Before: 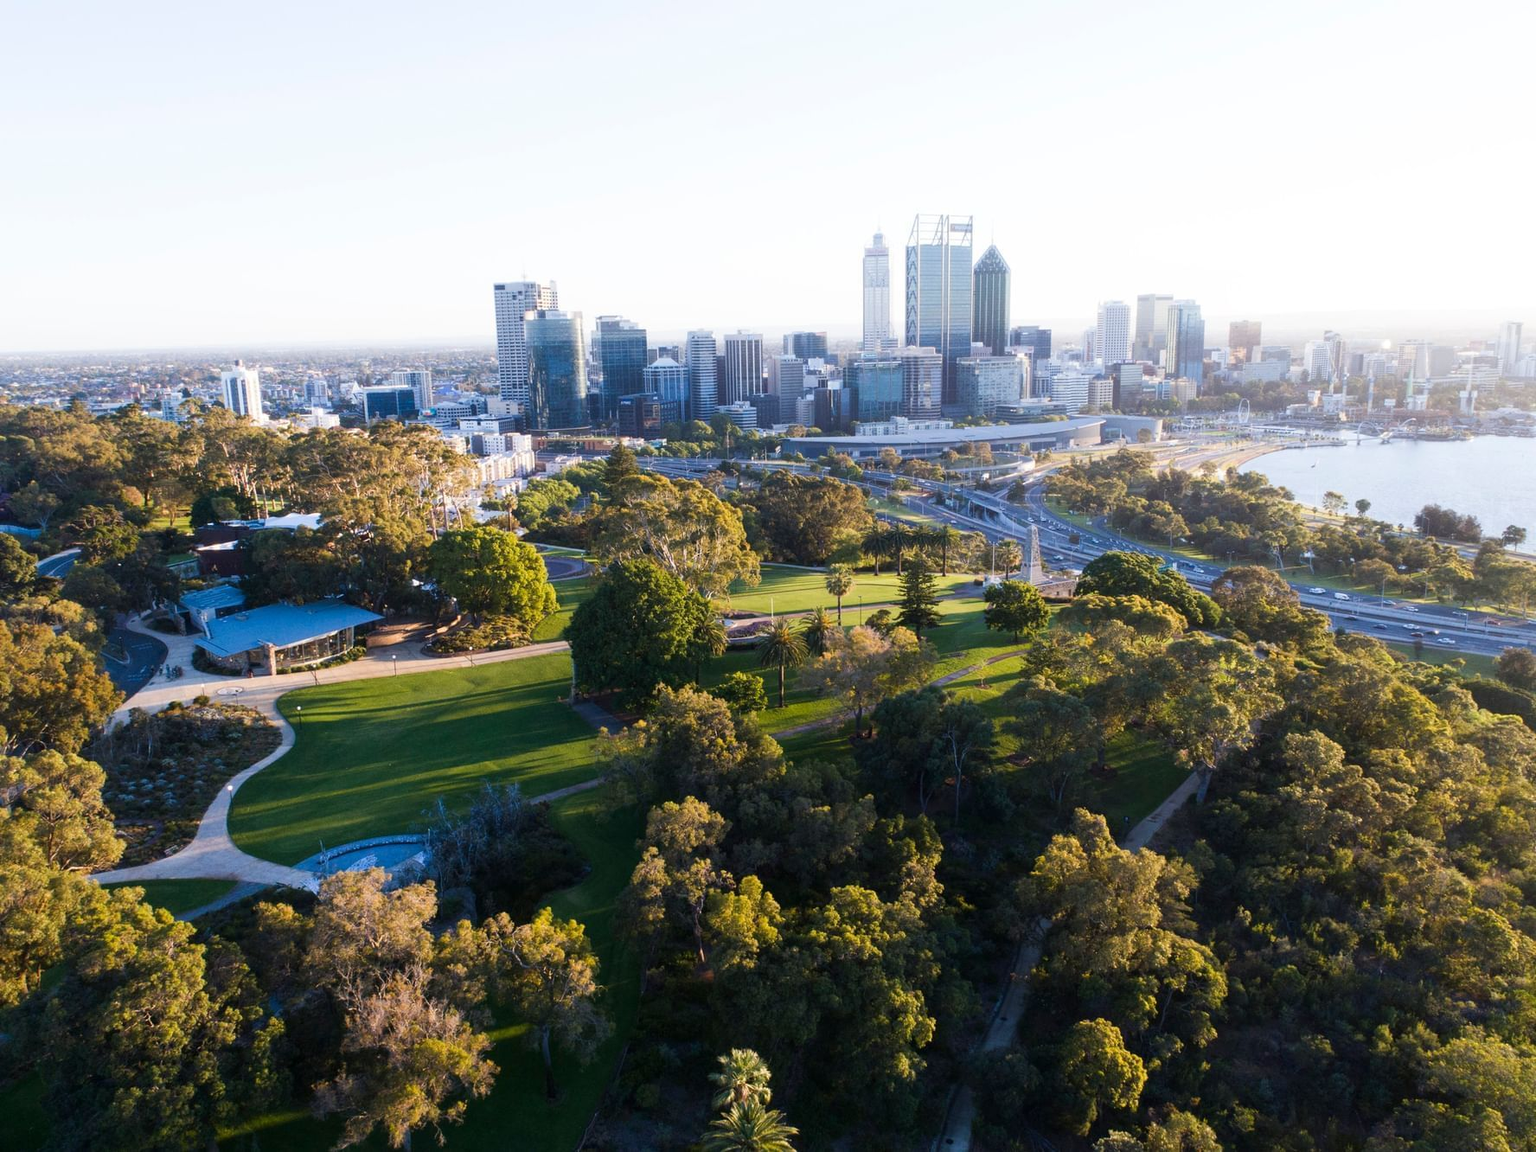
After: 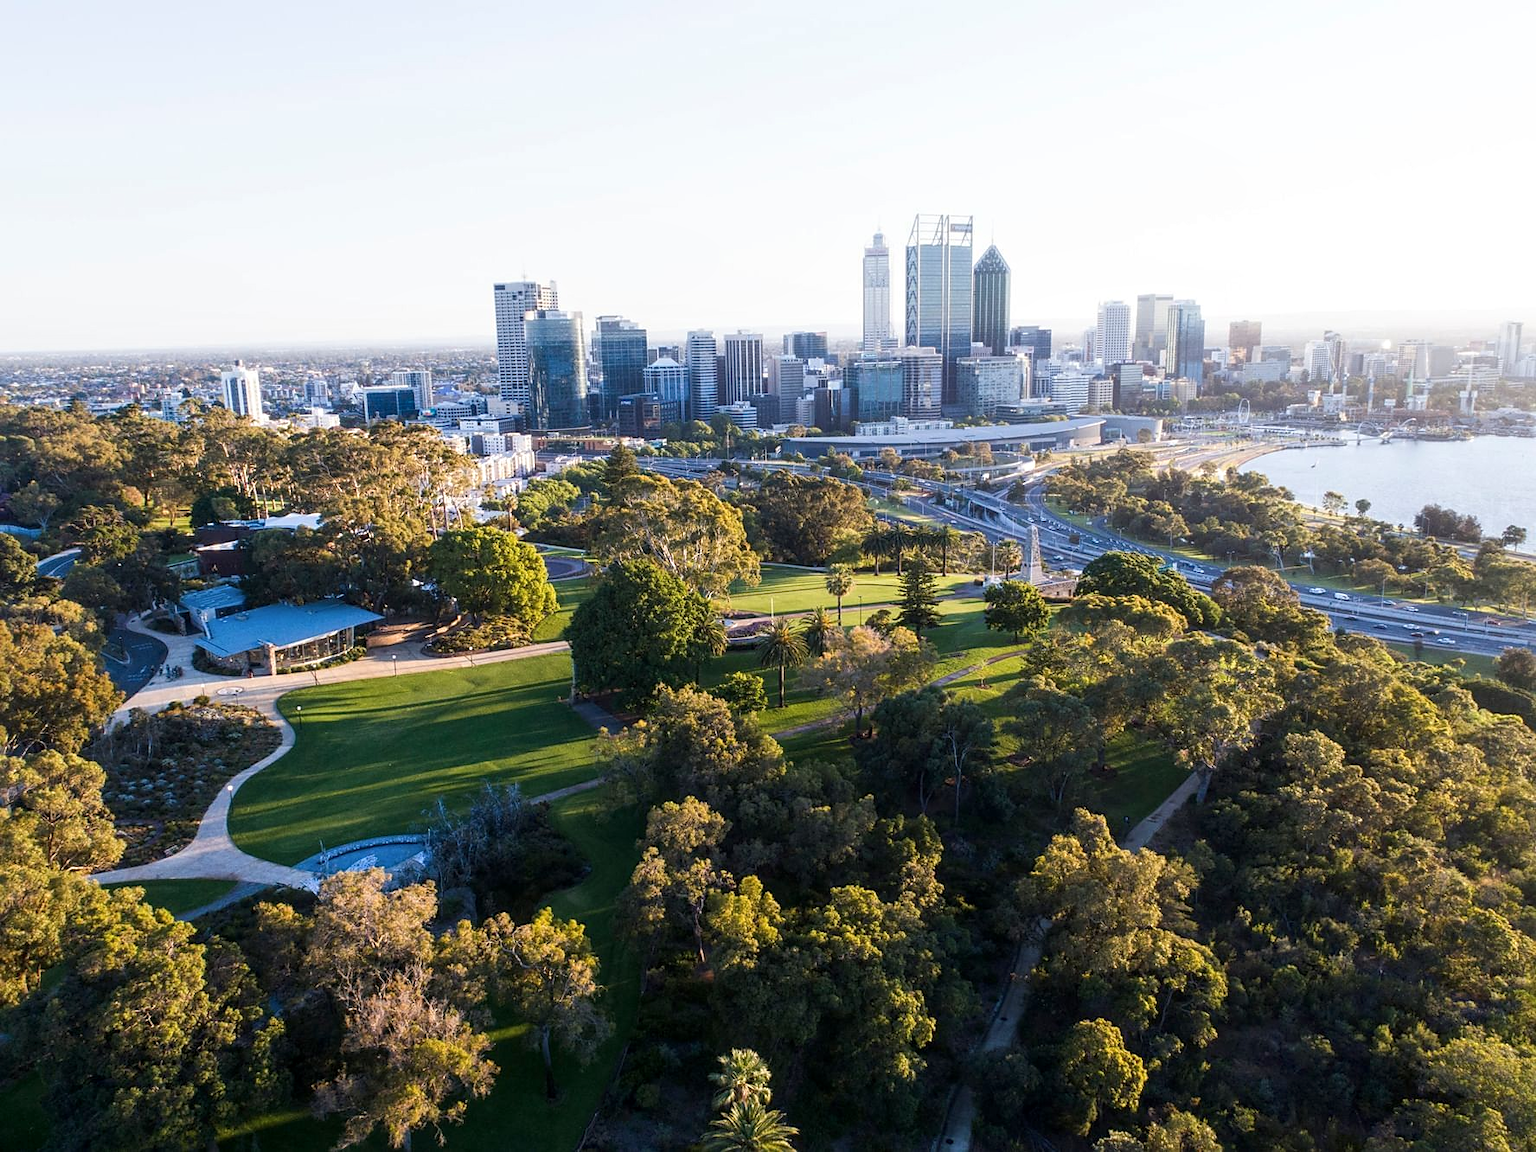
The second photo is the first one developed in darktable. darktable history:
sharpen: radius 1.864, amount 0.398, threshold 1.271
local contrast: on, module defaults
